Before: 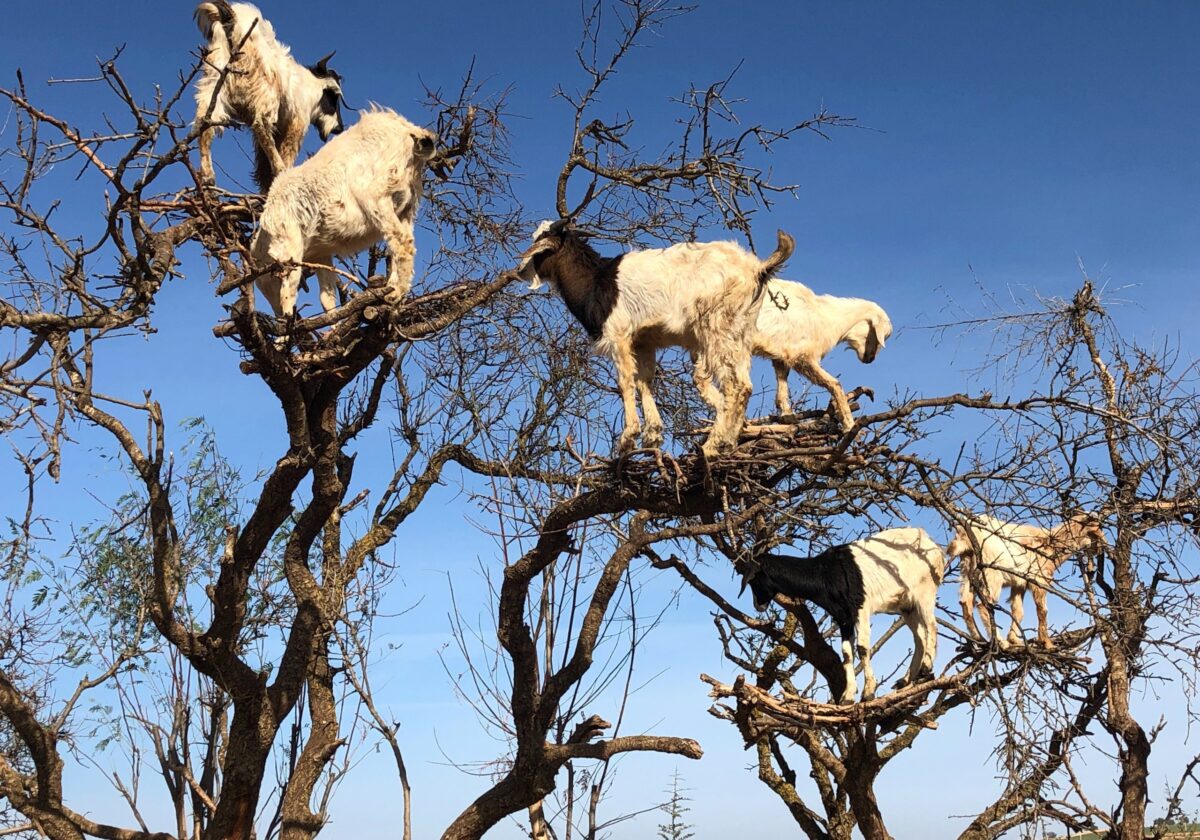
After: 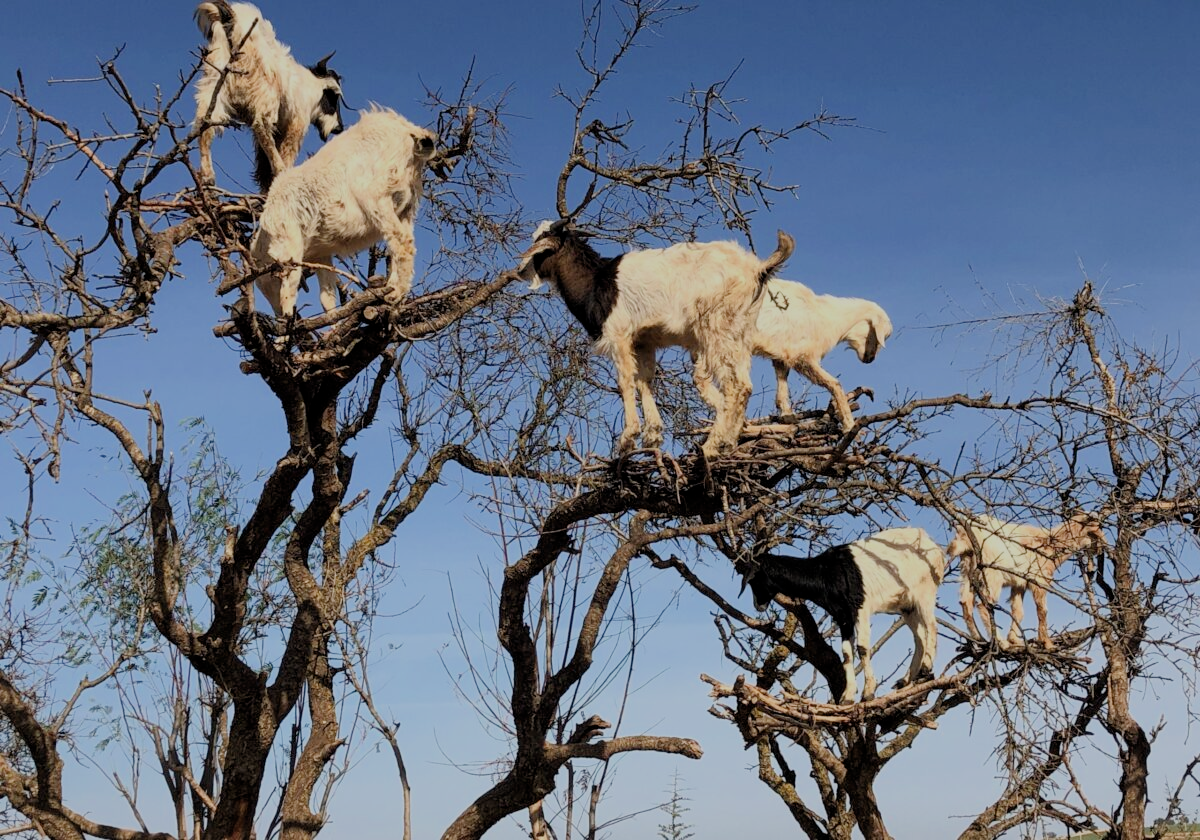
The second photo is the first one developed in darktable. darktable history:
filmic rgb: black relative exposure -8.75 EV, white relative exposure 4.98 EV, threshold 2.94 EV, target black luminance 0%, hardness 3.77, latitude 65.93%, contrast 0.833, shadows ↔ highlights balance 19.15%, enable highlight reconstruction true
